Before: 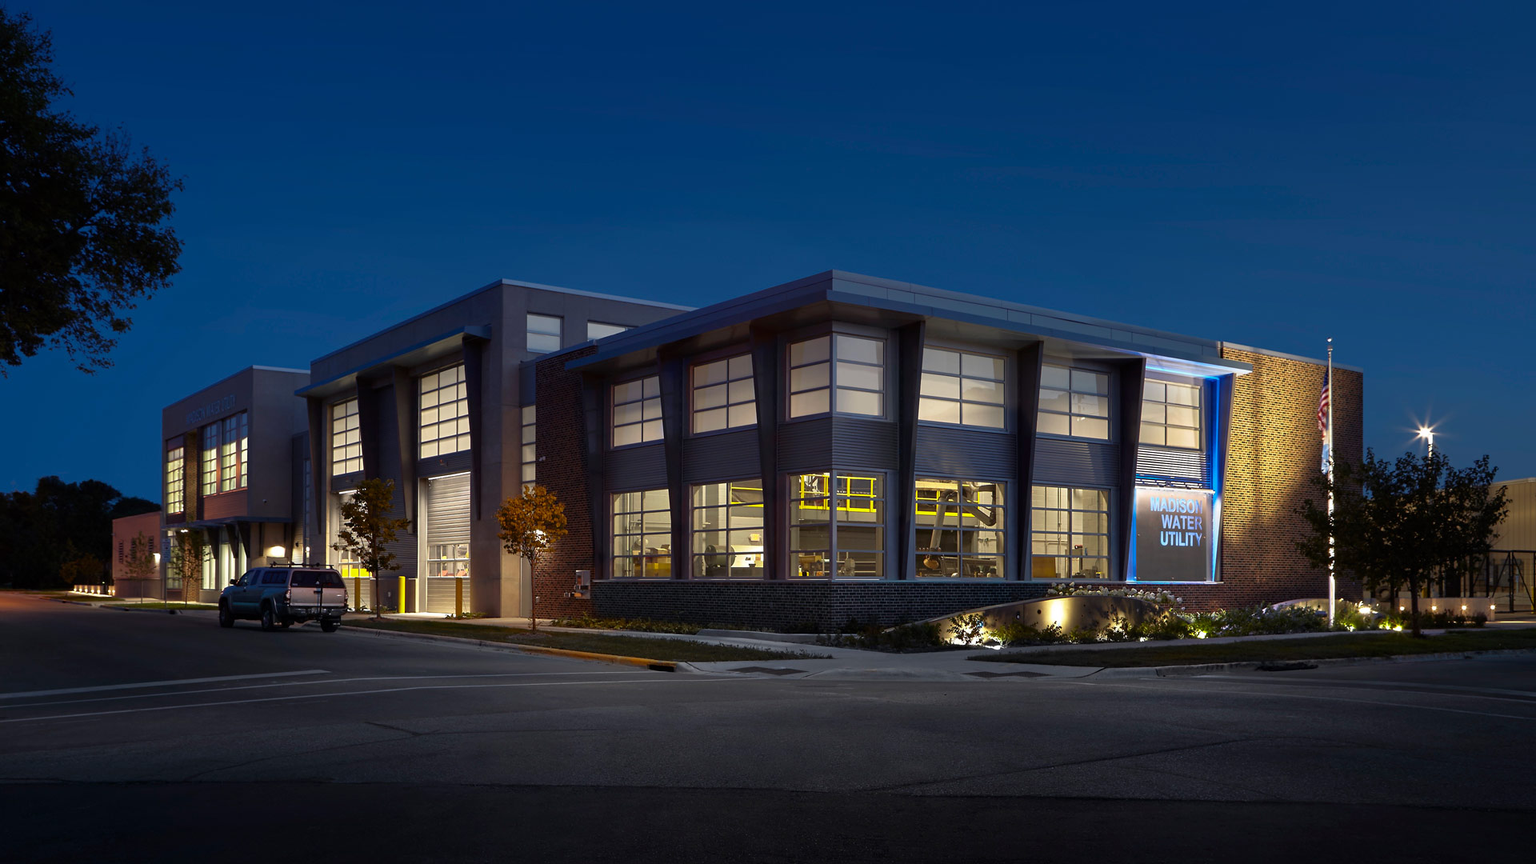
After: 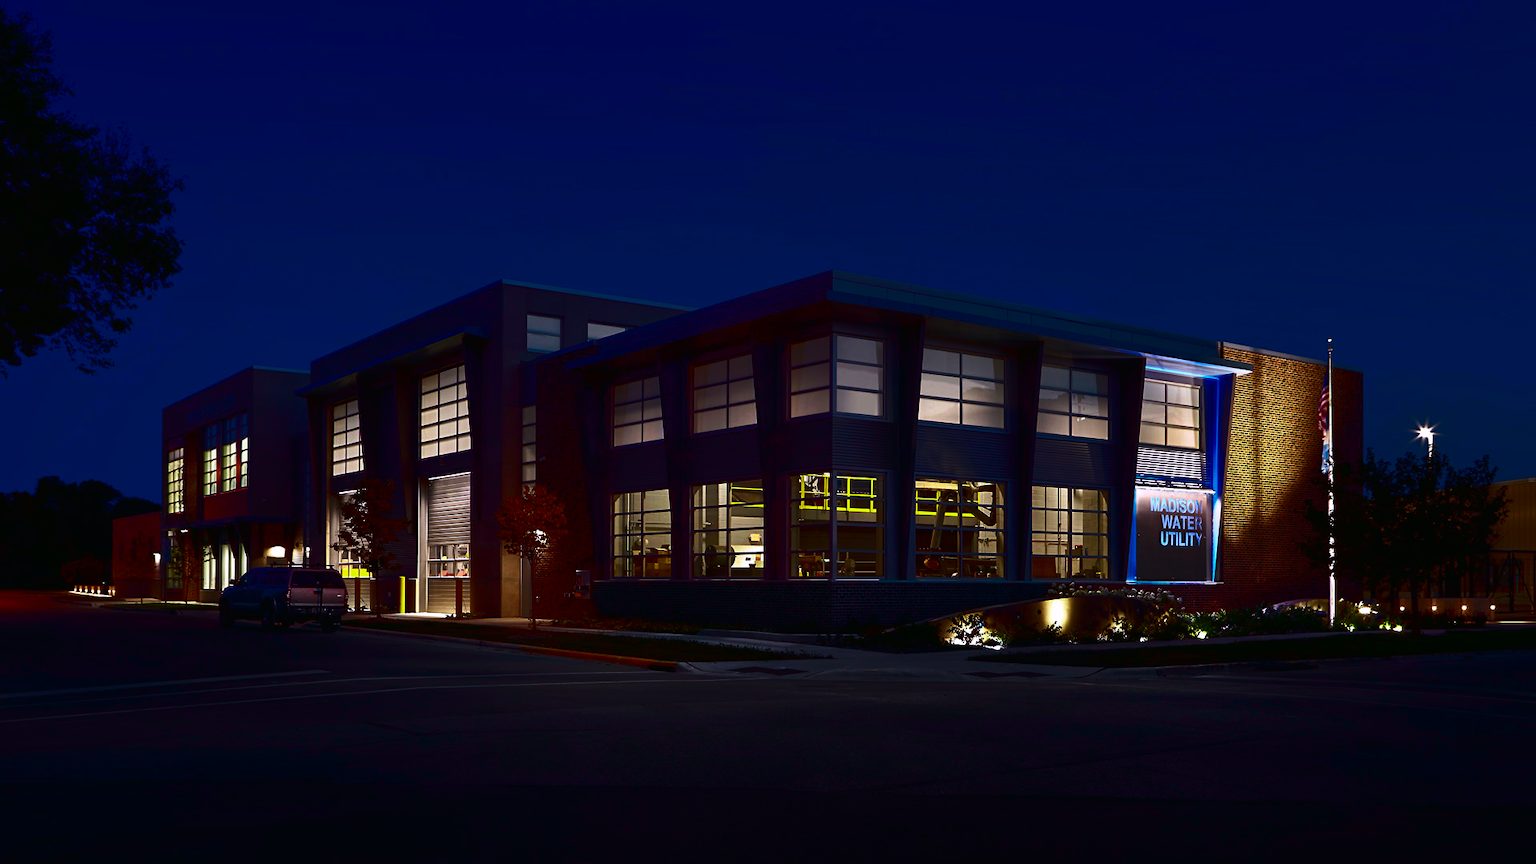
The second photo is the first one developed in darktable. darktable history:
tone curve: curves: ch0 [(0, 0.01) (0.037, 0.032) (0.131, 0.108) (0.275, 0.258) (0.483, 0.512) (0.61, 0.661) (0.696, 0.76) (0.792, 0.867) (0.911, 0.955) (0.997, 0.995)]; ch1 [(0, 0) (0.308, 0.268) (0.425, 0.383) (0.503, 0.502) (0.529, 0.543) (0.706, 0.754) (0.869, 0.907) (1, 1)]; ch2 [(0, 0) (0.228, 0.196) (0.336, 0.315) (0.399, 0.403) (0.485, 0.487) (0.502, 0.502) (0.525, 0.523) (0.545, 0.552) (0.587, 0.61) (0.636, 0.654) (0.711, 0.729) (0.855, 0.87) (0.998, 0.977)], color space Lab, independent channels, preserve colors none
contrast brightness saturation: brightness -0.52
white balance: red 1.004, blue 1.096
